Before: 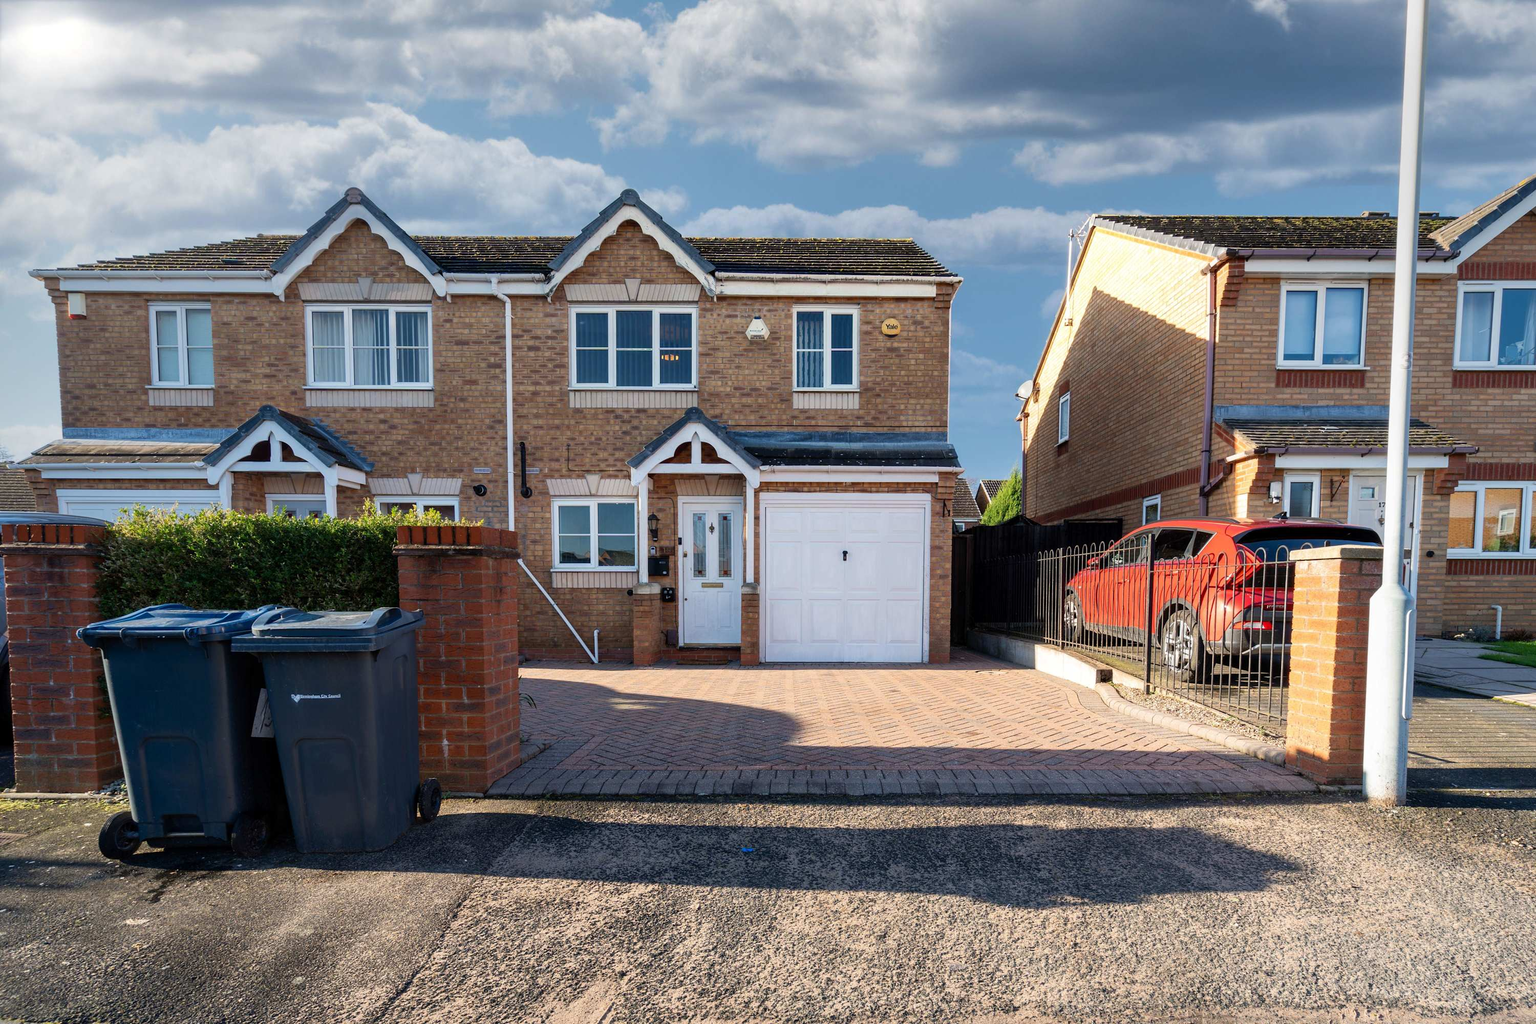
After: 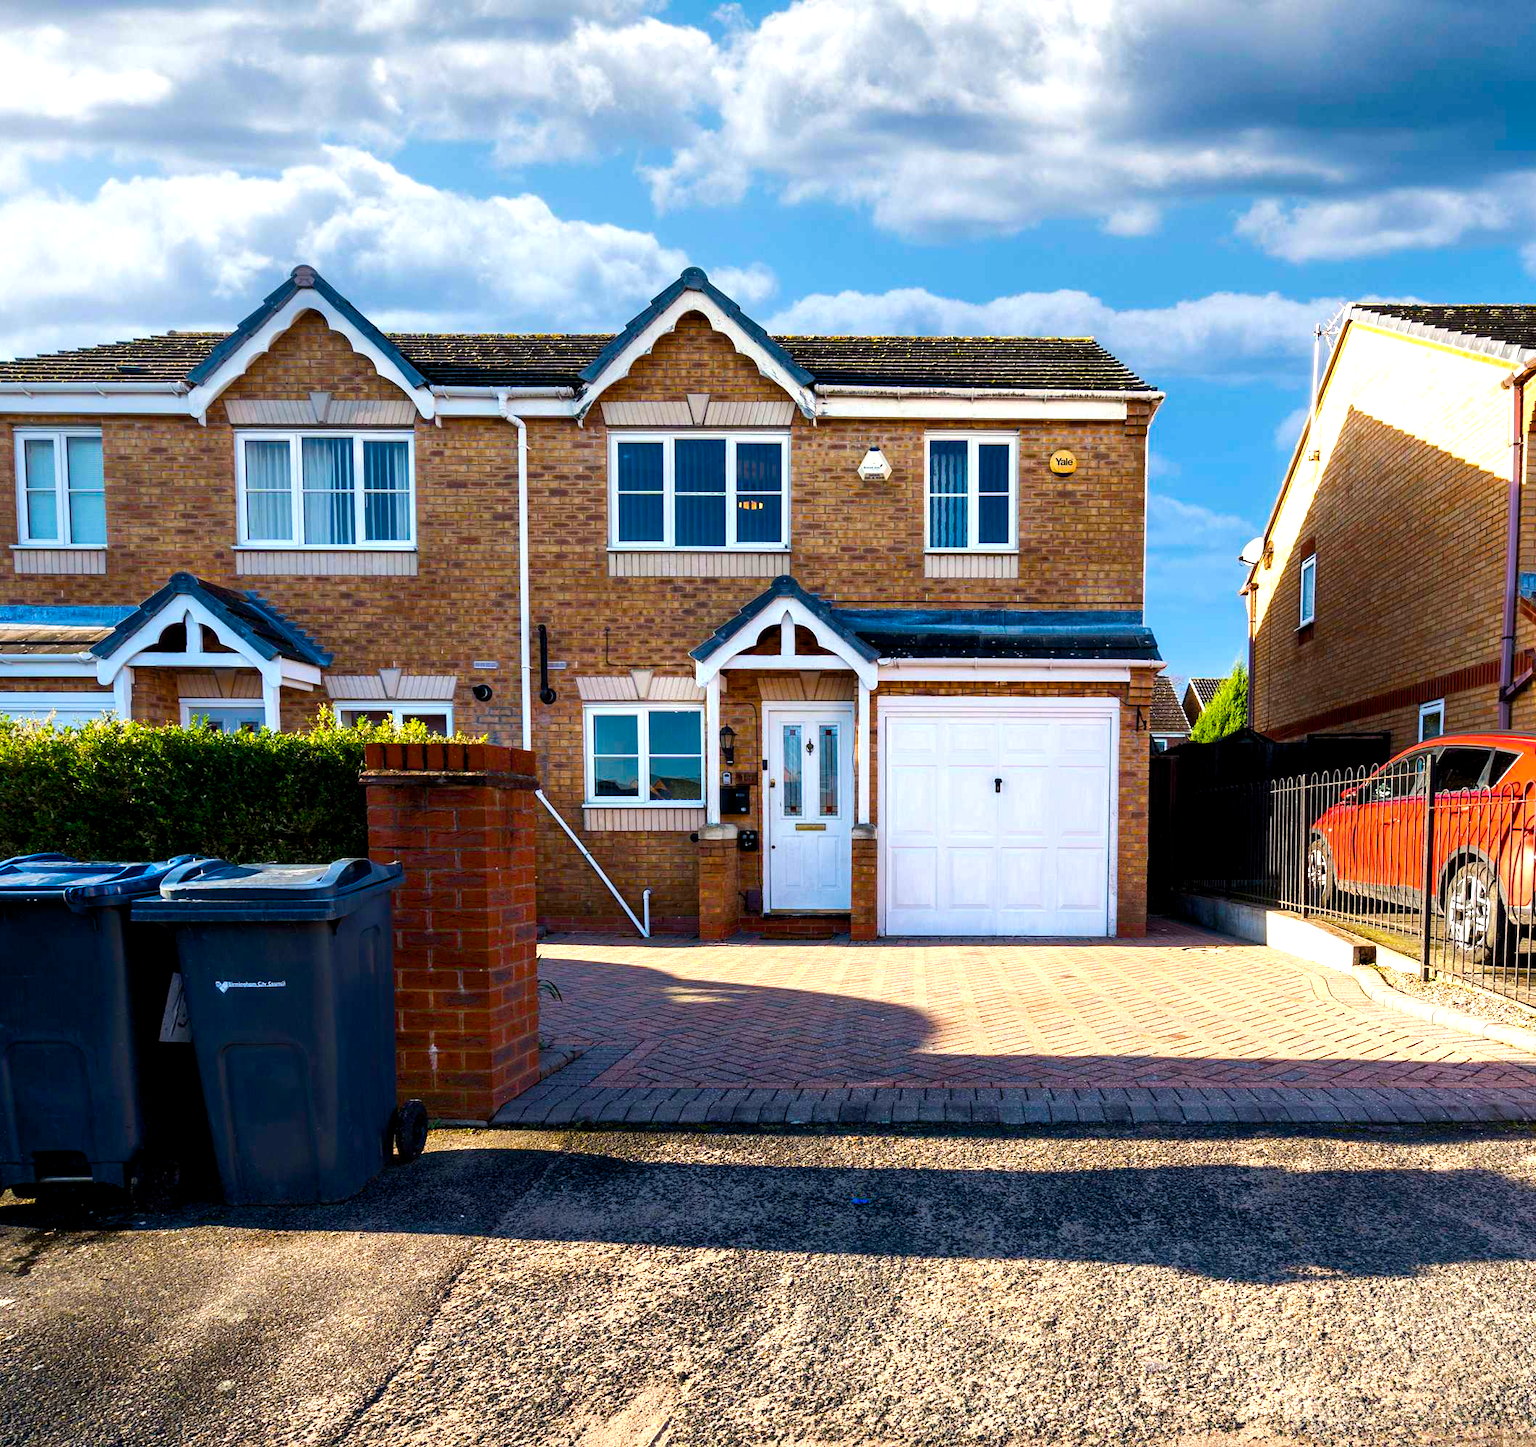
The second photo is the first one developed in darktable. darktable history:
color balance rgb: global offset › luminance -0.37%, perceptual saturation grading › highlights -17.77%, perceptual saturation grading › mid-tones 33.1%, perceptual saturation grading › shadows 50.52%, perceptual brilliance grading › highlights 20%, perceptual brilliance grading › mid-tones 20%, perceptual brilliance grading › shadows -20%, global vibrance 50%
crop and rotate: left 9.061%, right 20.142%
